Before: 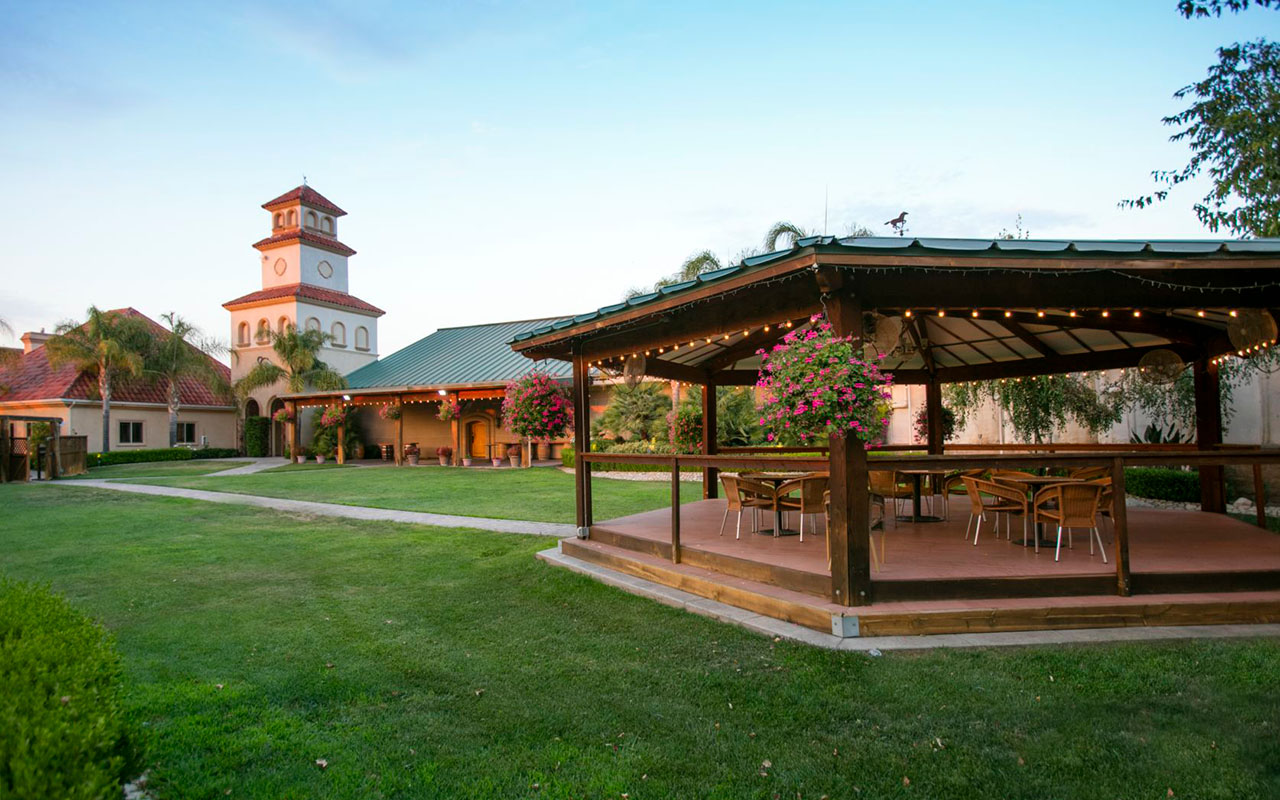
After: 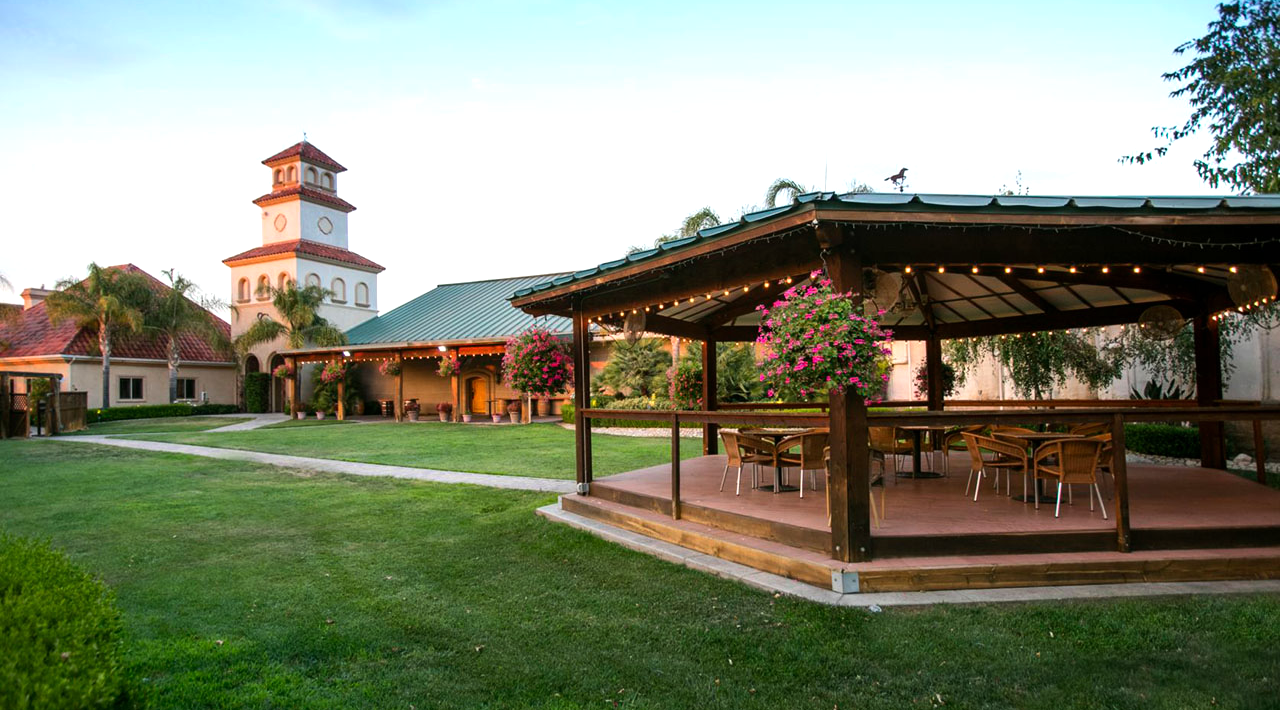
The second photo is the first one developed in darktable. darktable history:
crop and rotate: top 5.609%, bottom 5.609%
tone equalizer: -8 EV -0.417 EV, -7 EV -0.389 EV, -6 EV -0.333 EV, -5 EV -0.222 EV, -3 EV 0.222 EV, -2 EV 0.333 EV, -1 EV 0.389 EV, +0 EV 0.417 EV, edges refinement/feathering 500, mask exposure compensation -1.57 EV, preserve details no
